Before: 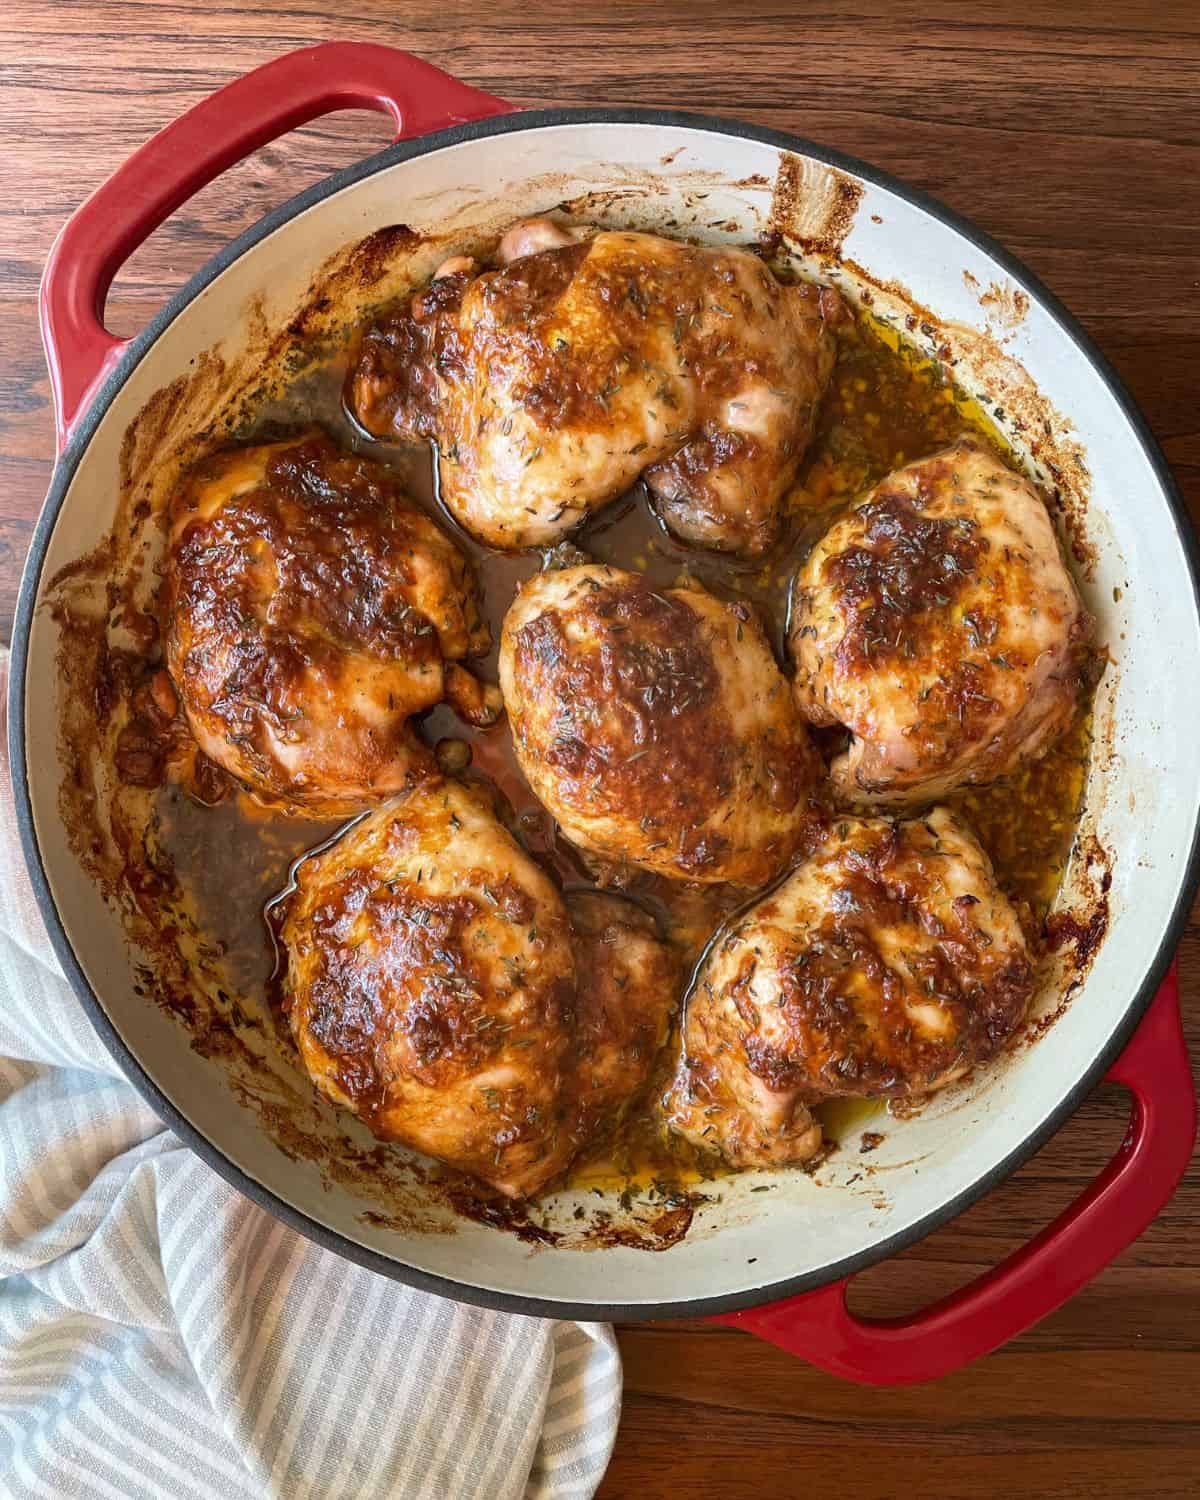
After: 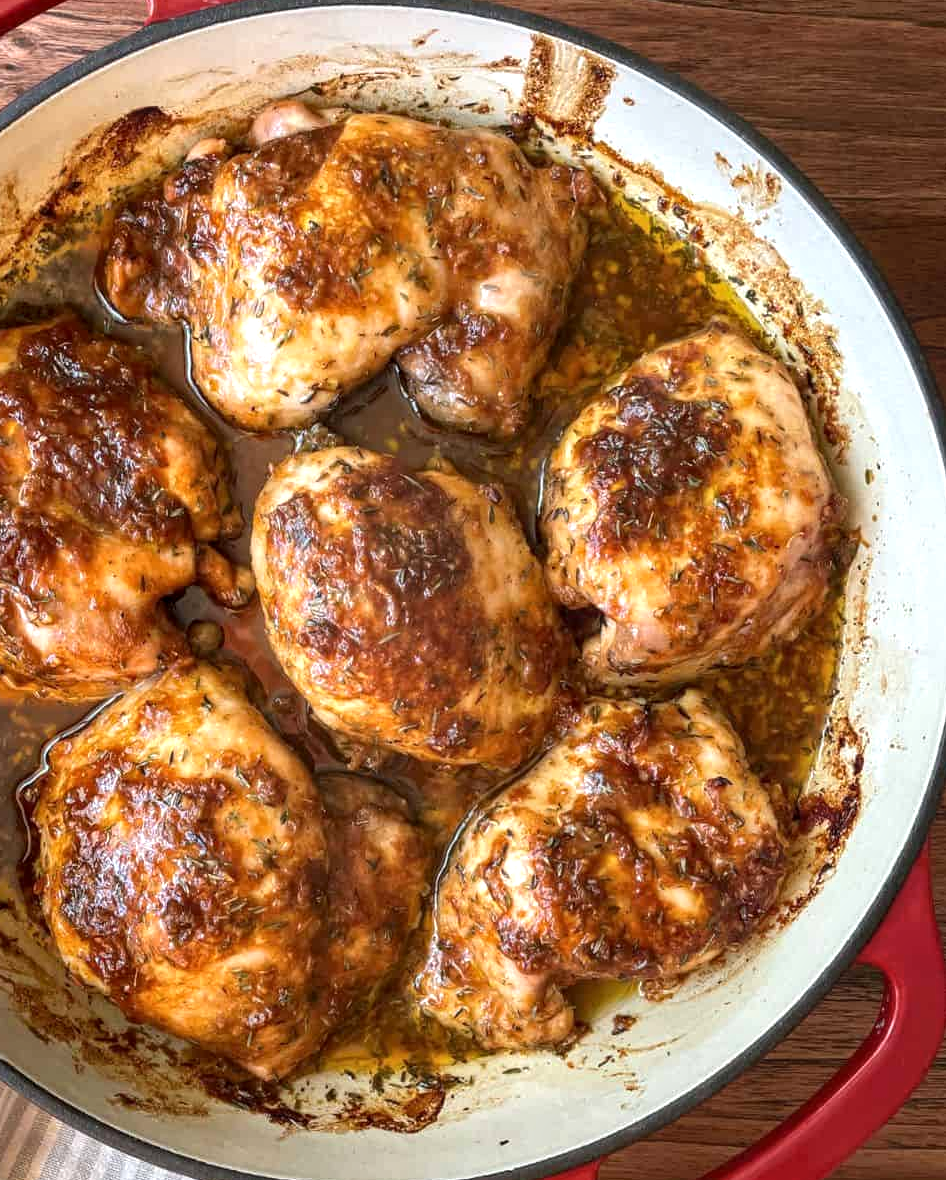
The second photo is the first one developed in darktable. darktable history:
crop and rotate: left 20.74%, top 7.912%, right 0.375%, bottom 13.378%
local contrast: on, module defaults
exposure: exposure 0.29 EV, compensate highlight preservation false
